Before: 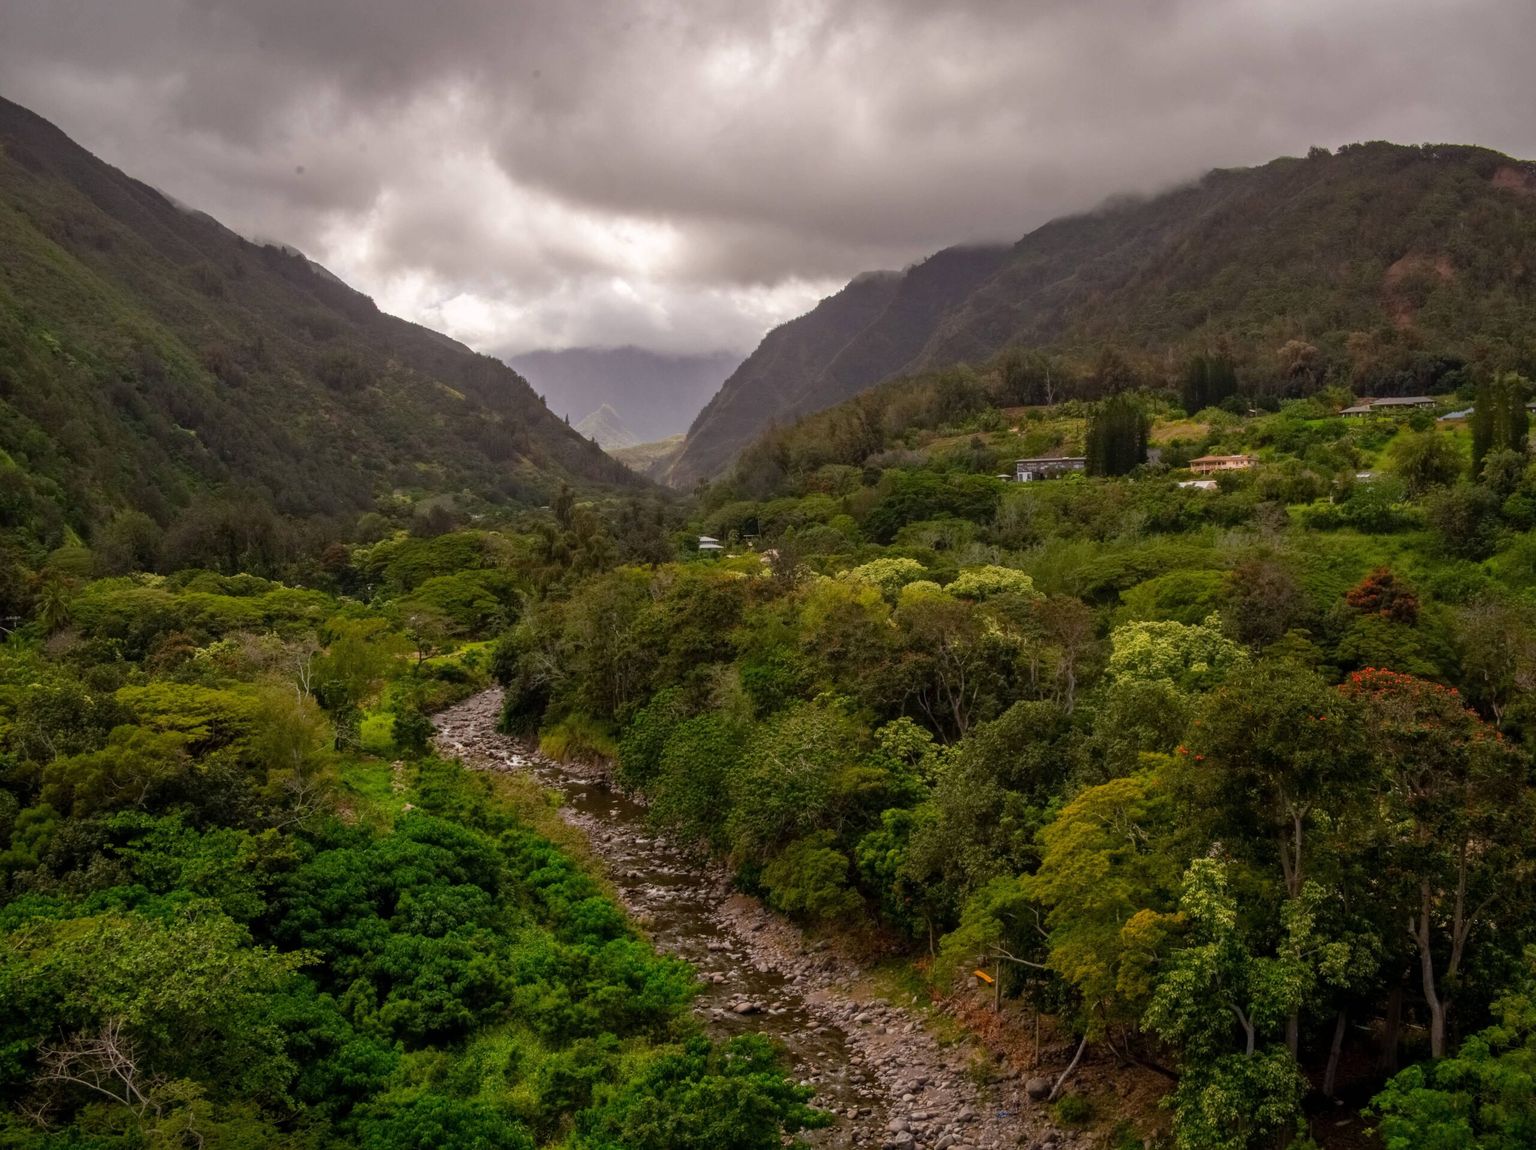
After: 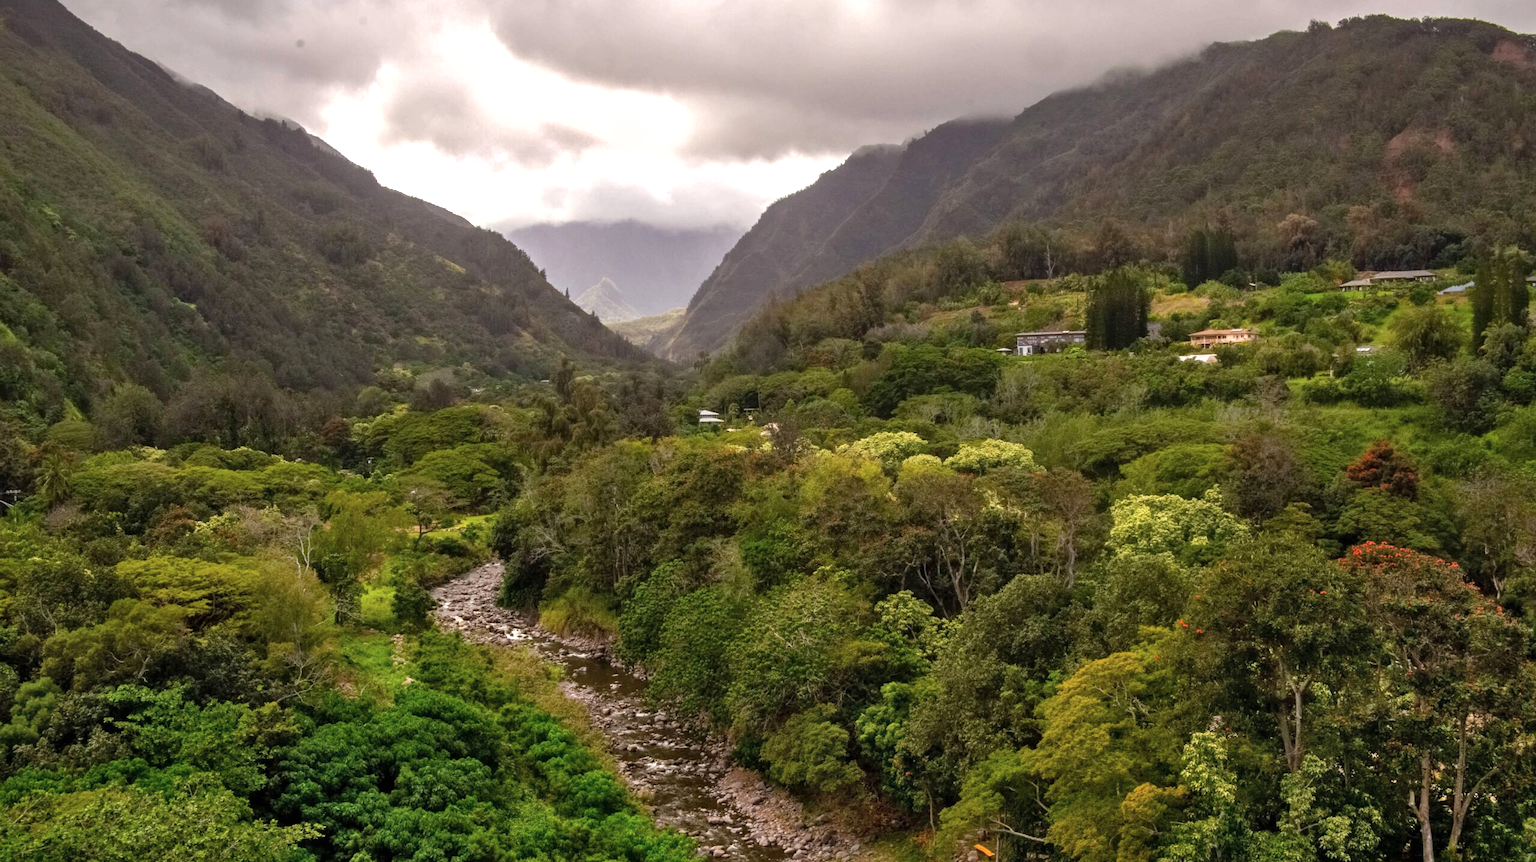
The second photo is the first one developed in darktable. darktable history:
contrast brightness saturation: saturation -0.051
crop: top 11.029%, bottom 13.909%
exposure: exposure 0.526 EV, compensate highlight preservation false
shadows and highlights: radius 45.88, white point adjustment 6.69, compress 79.36%, soften with gaussian
